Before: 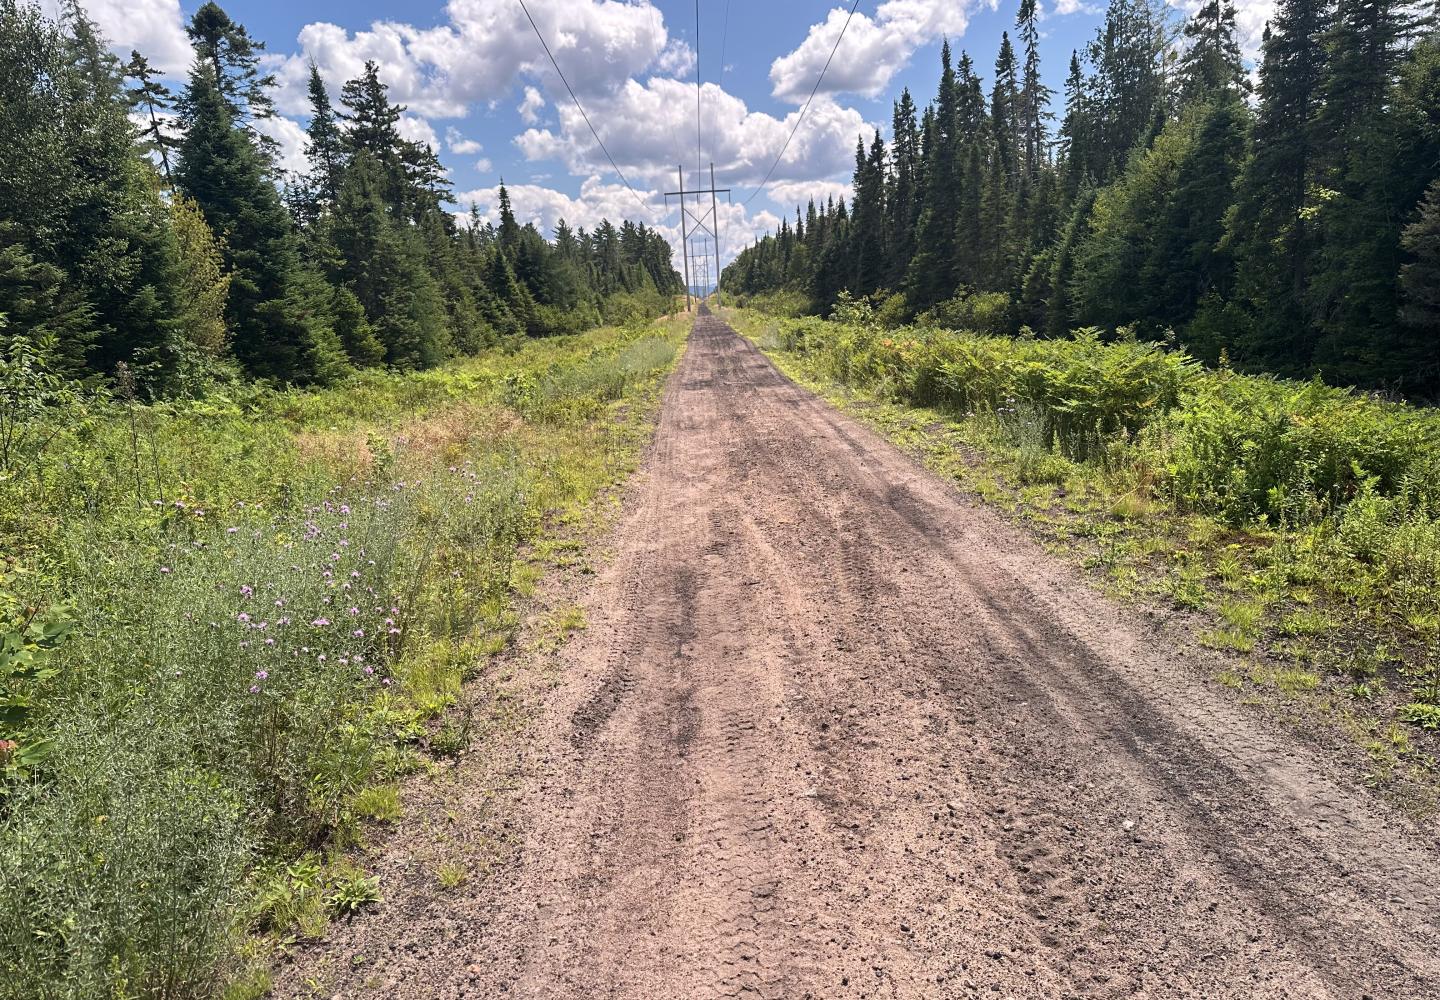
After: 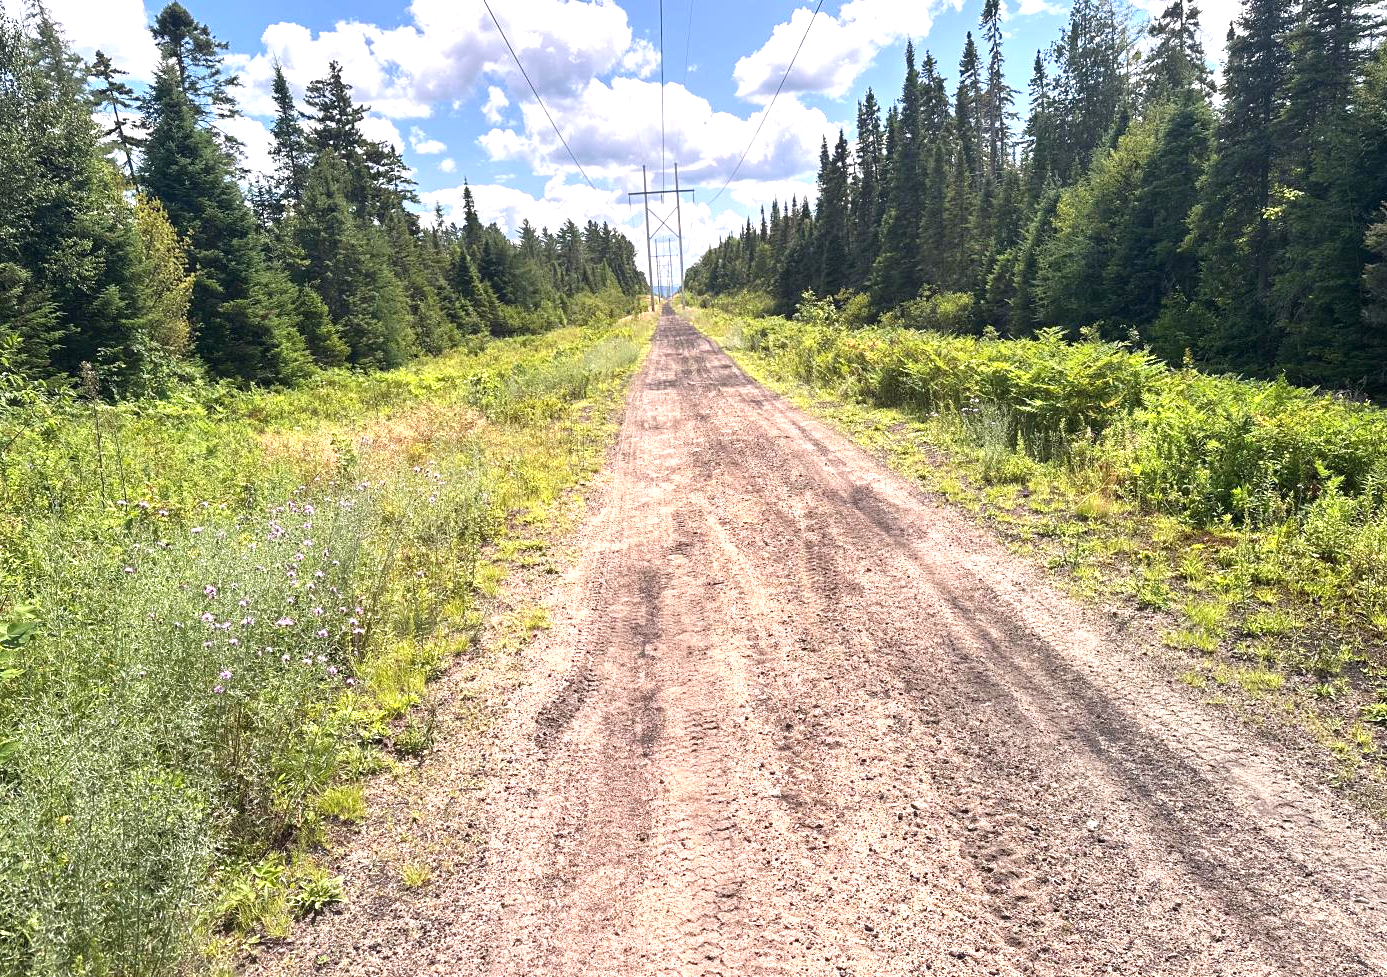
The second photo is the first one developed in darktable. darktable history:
crop and rotate: left 2.536%, right 1.107%, bottom 2.246%
shadows and highlights: radius 121.13, shadows 21.4, white point adjustment -9.72, highlights -14.39, soften with gaussian
white balance: emerald 1
exposure: black level correction 0, exposure 1.2 EV, compensate exposure bias true, compensate highlight preservation false
